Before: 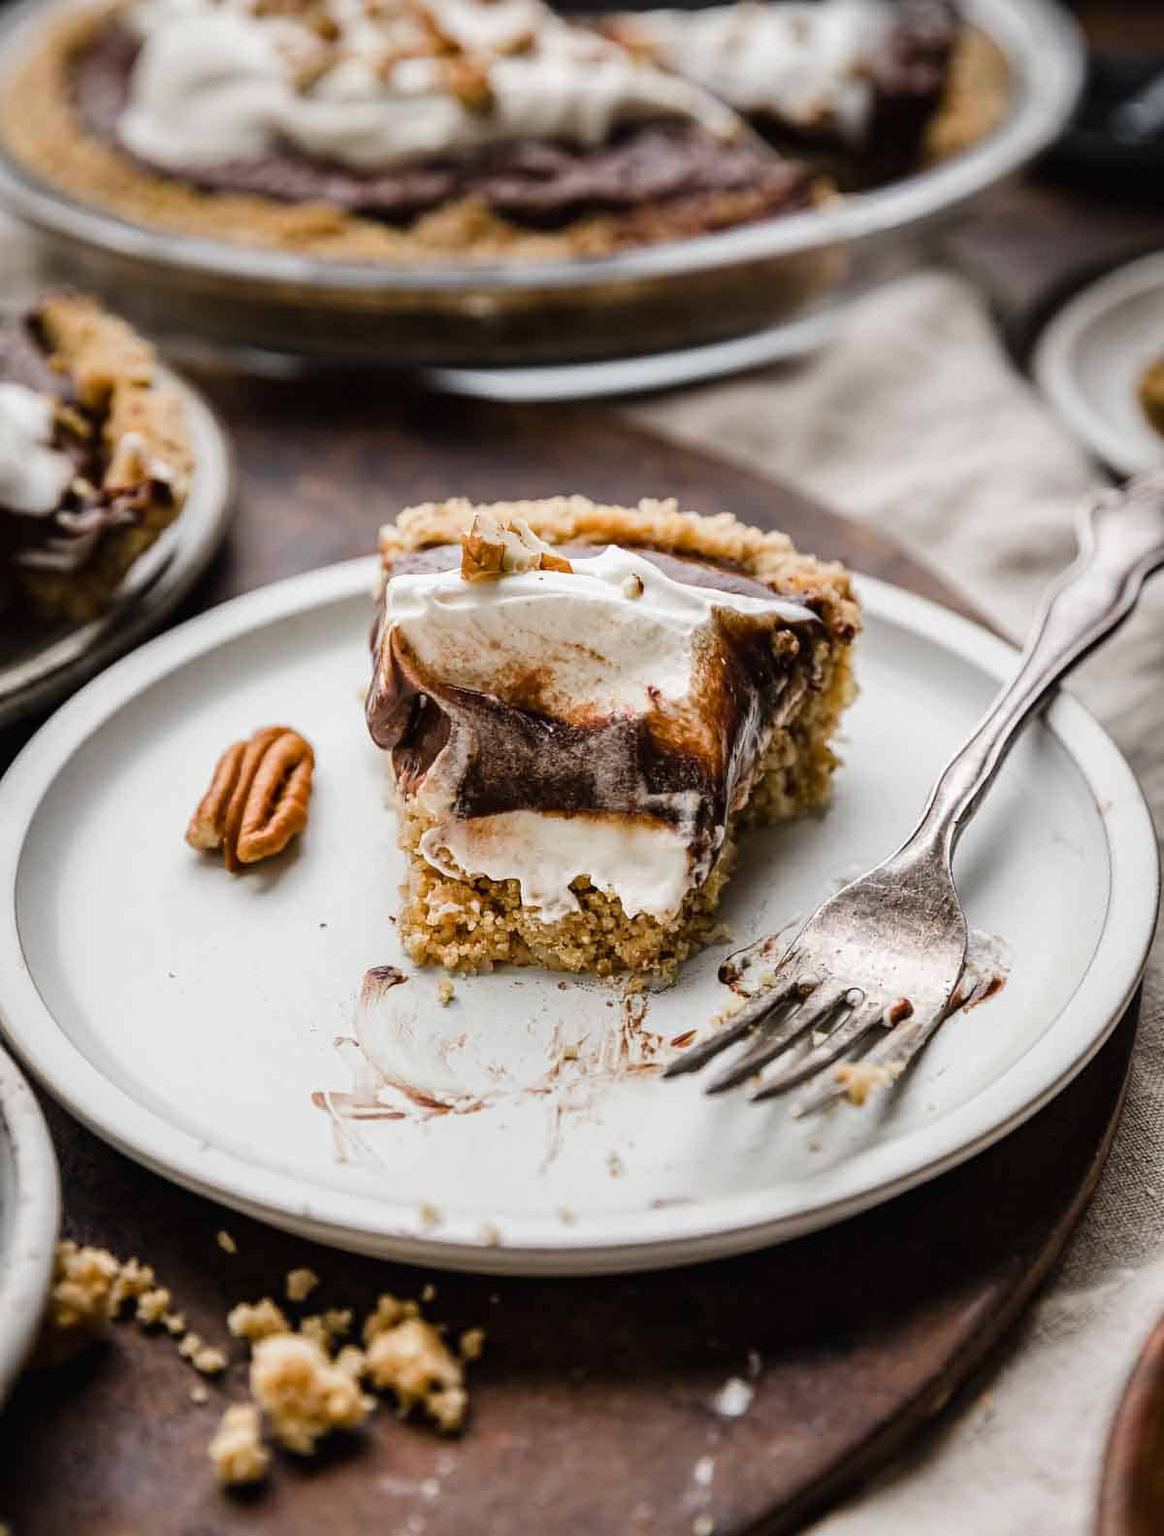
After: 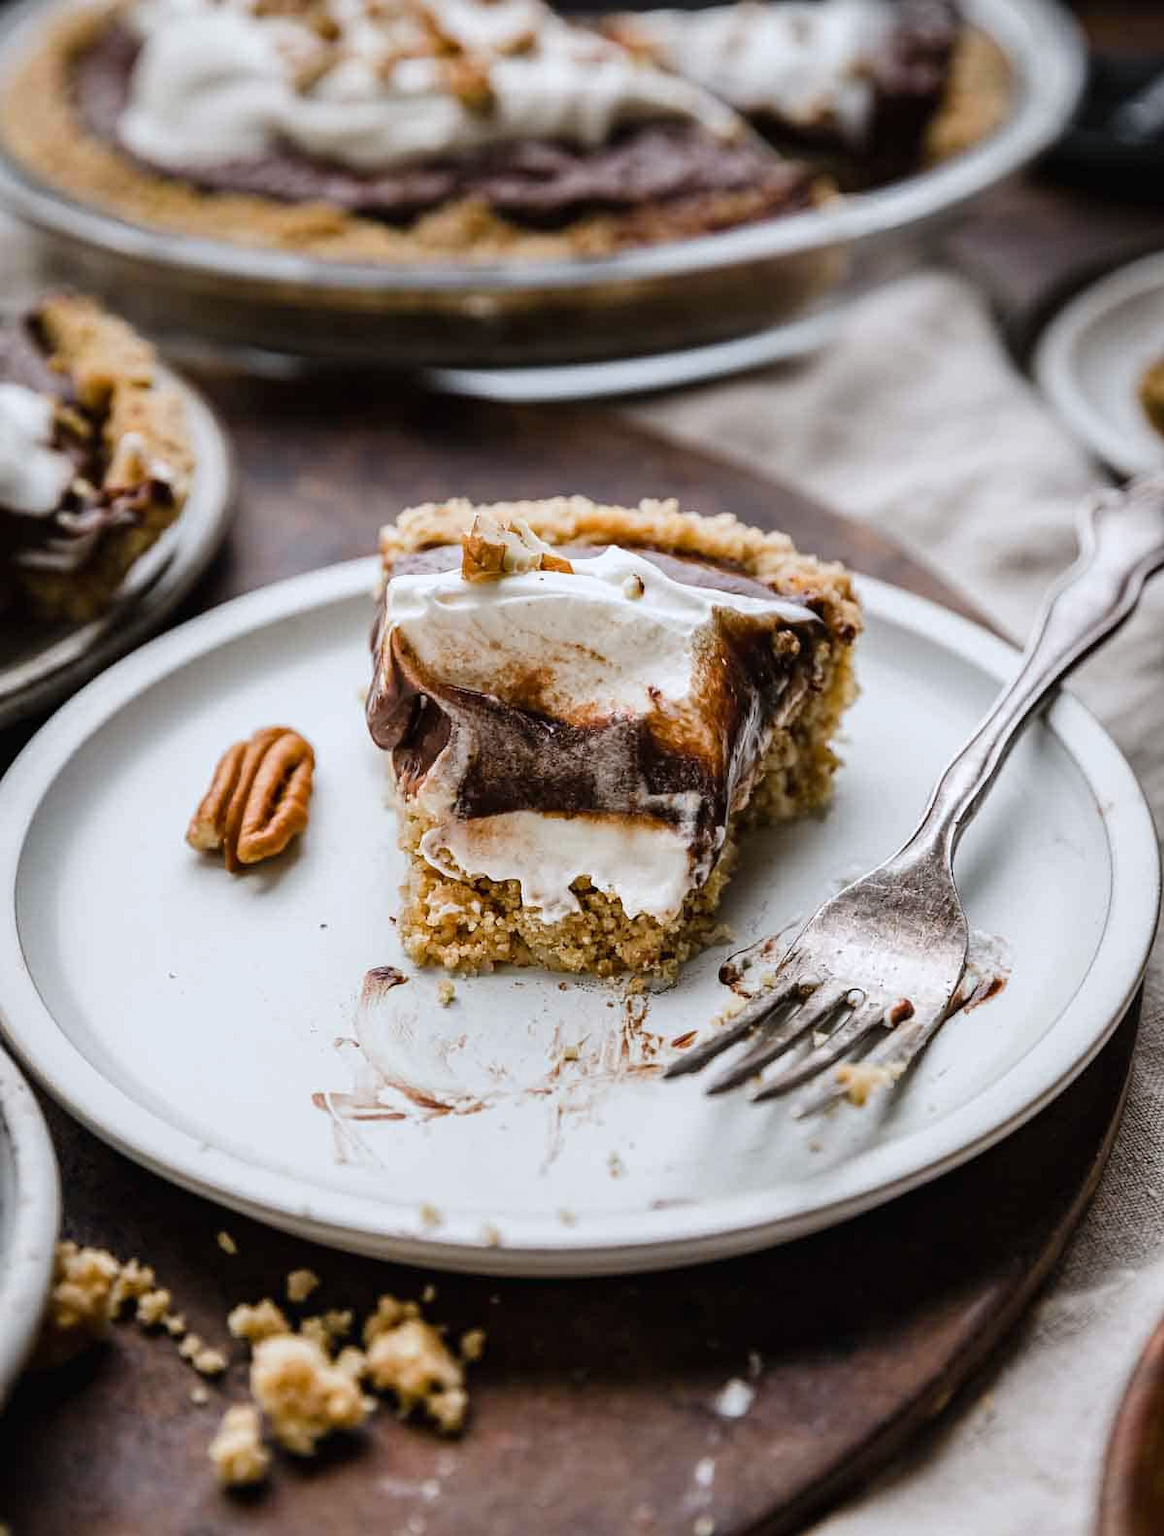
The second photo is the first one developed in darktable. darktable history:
base curve: exposure shift 0, preserve colors none
white balance: red 0.976, blue 1.04
